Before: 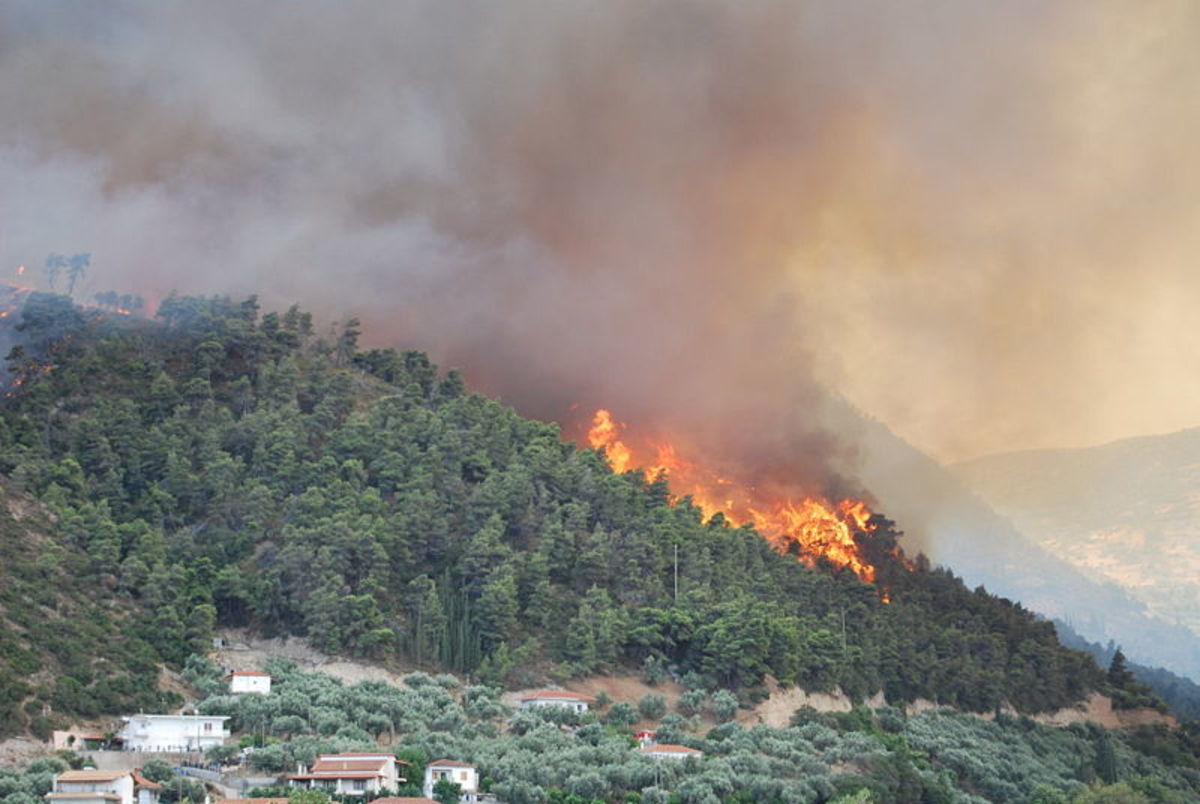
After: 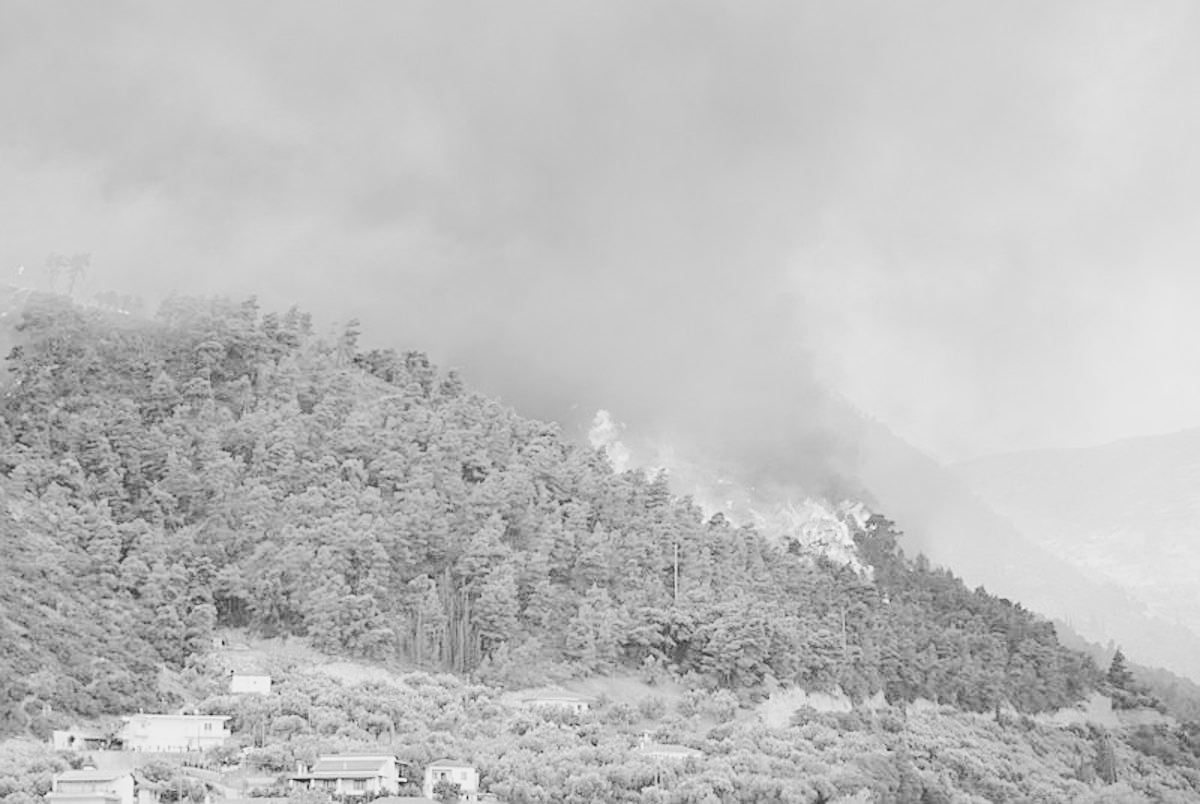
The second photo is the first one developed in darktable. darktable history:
contrast brightness saturation: brightness 1
tone curve: curves: ch0 [(0, 0) (0.003, 0.048) (0.011, 0.055) (0.025, 0.065) (0.044, 0.089) (0.069, 0.111) (0.1, 0.132) (0.136, 0.163) (0.177, 0.21) (0.224, 0.259) (0.277, 0.323) (0.335, 0.385) (0.399, 0.442) (0.468, 0.508) (0.543, 0.578) (0.623, 0.648) (0.709, 0.716) (0.801, 0.781) (0.898, 0.845) (1, 1)], preserve colors none
sigmoid: contrast 2, skew -0.2, preserve hue 0%, red attenuation 0.1, red rotation 0.035, green attenuation 0.1, green rotation -0.017, blue attenuation 0.15, blue rotation -0.052, base primaries Rec2020
sharpen: on, module defaults
monochrome: a 32, b 64, size 2.3
